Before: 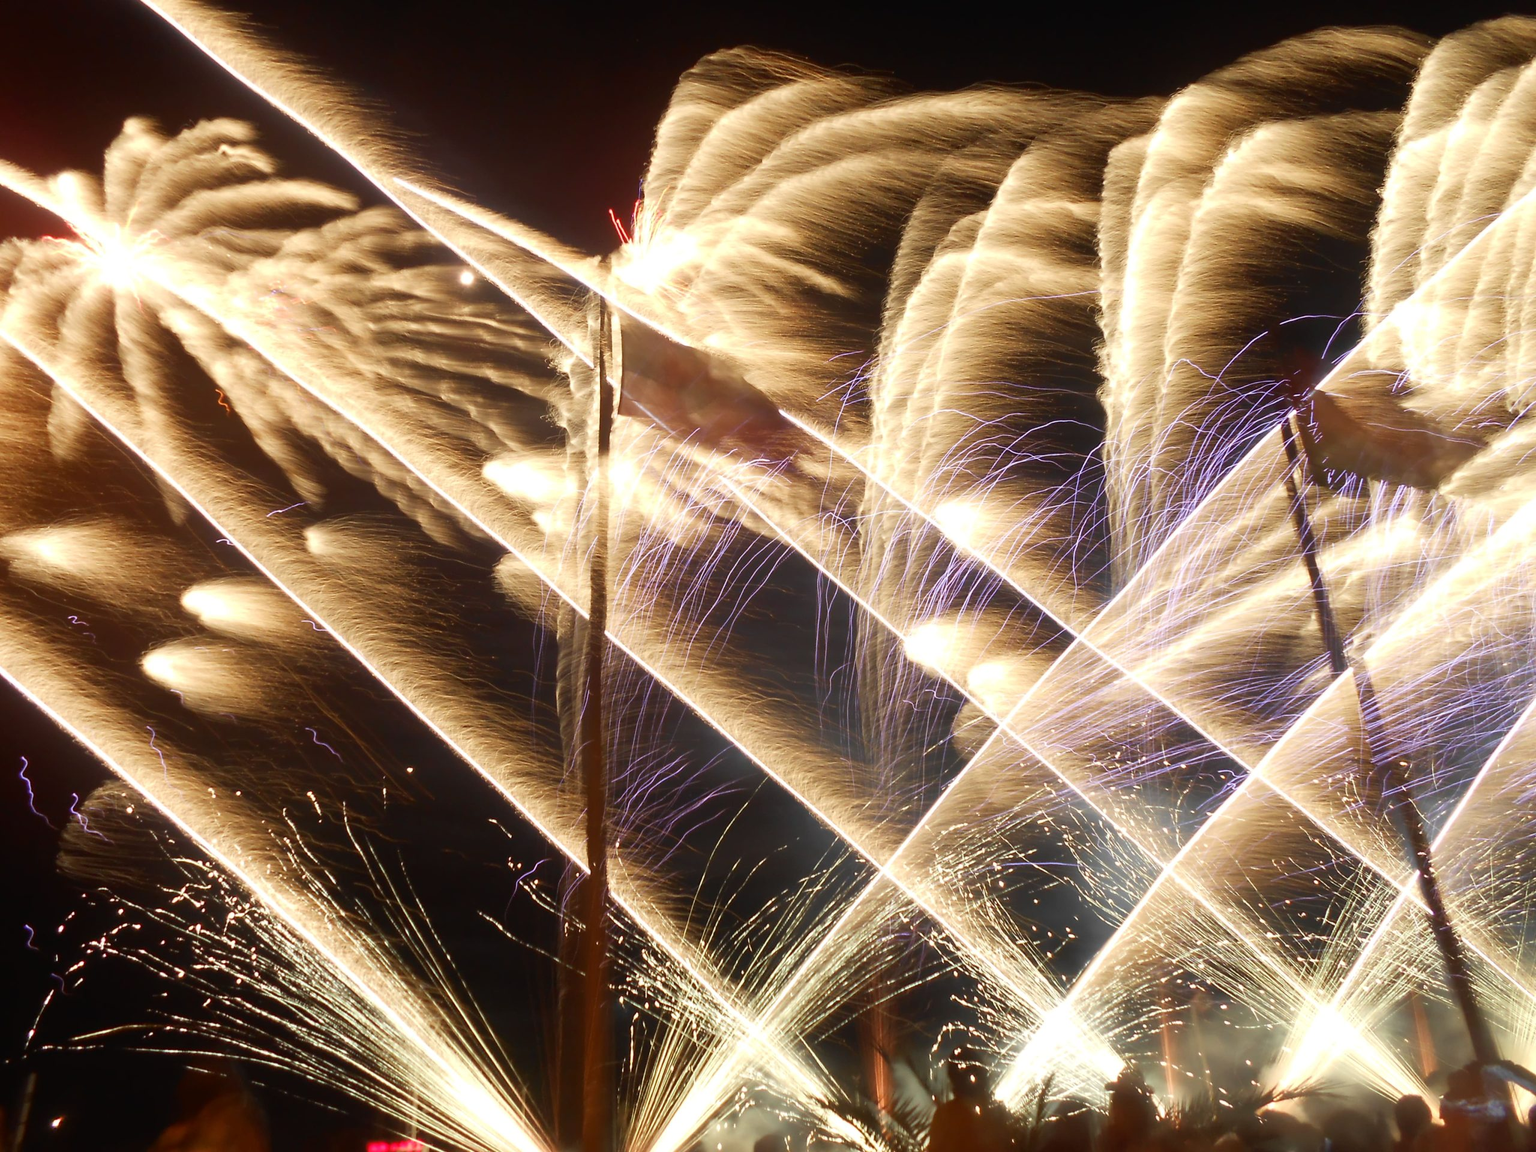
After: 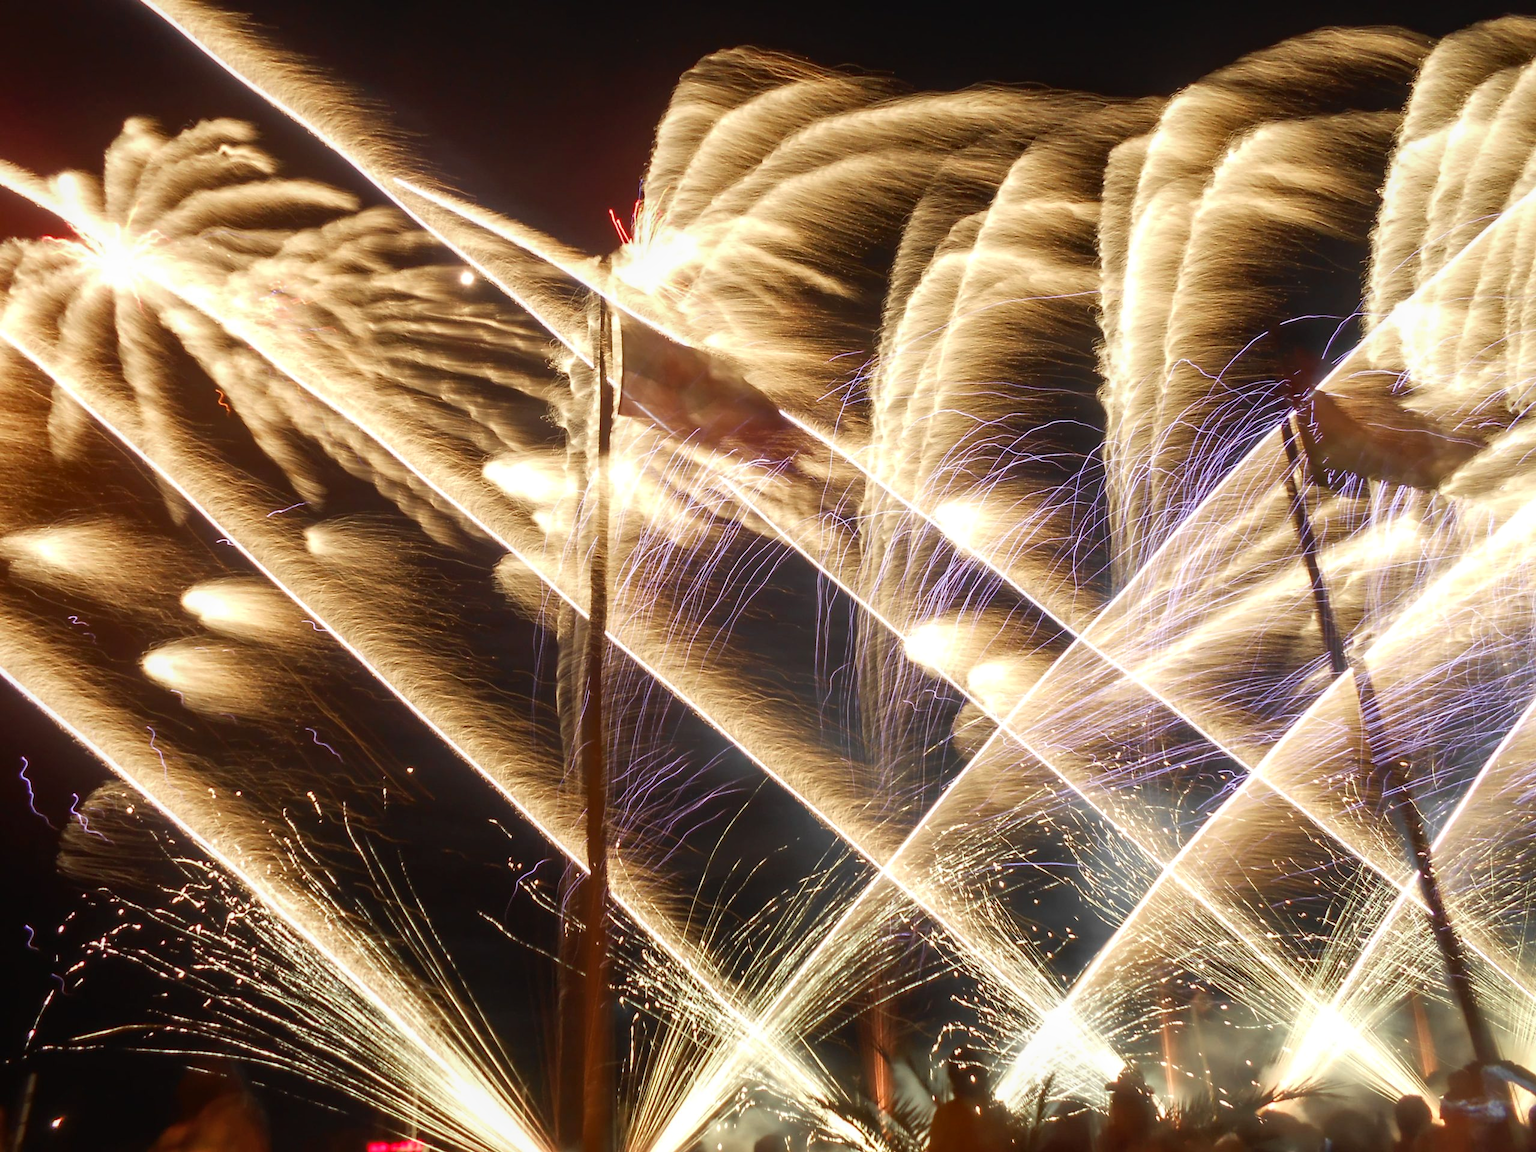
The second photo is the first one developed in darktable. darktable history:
color zones: curves: ch1 [(0, 0.525) (0.143, 0.556) (0.286, 0.52) (0.429, 0.5) (0.571, 0.5) (0.714, 0.5) (0.857, 0.503) (1, 0.525)]
local contrast: on, module defaults
contrast brightness saturation: saturation -0.024
